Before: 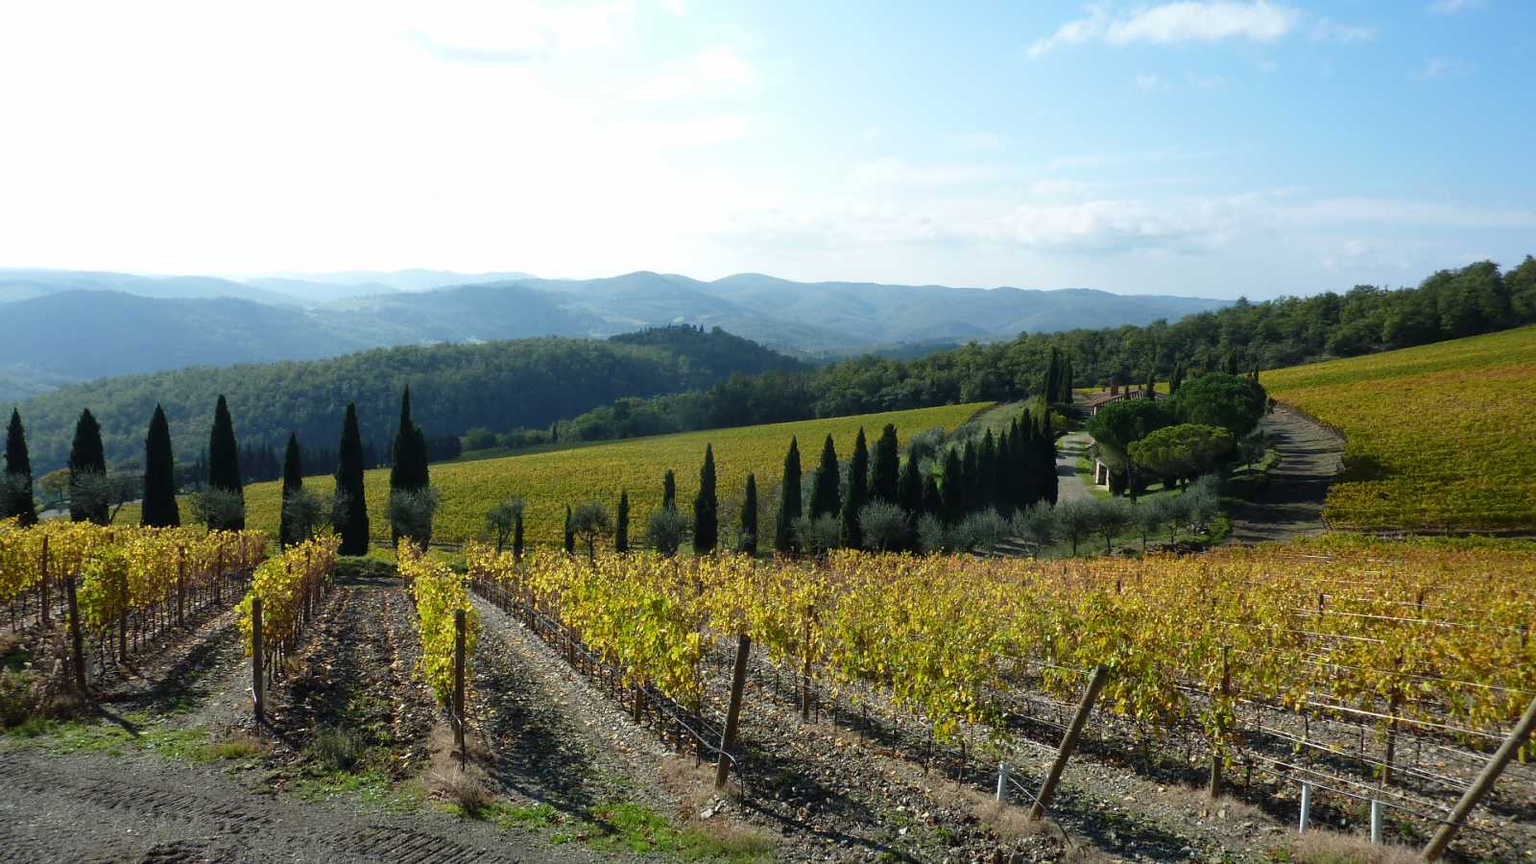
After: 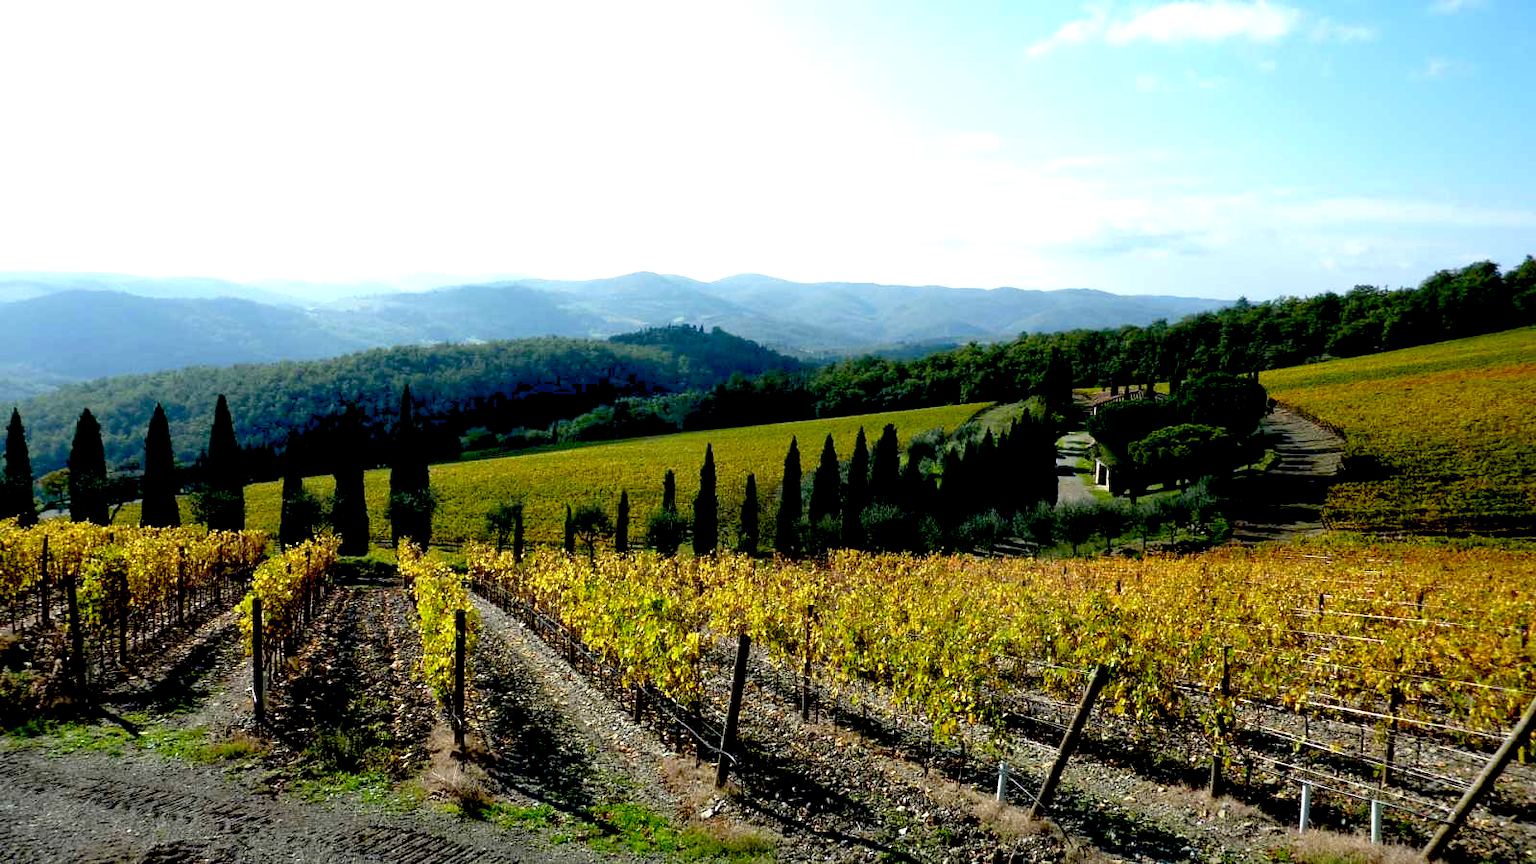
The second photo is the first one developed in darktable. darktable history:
exposure: black level correction 0.04, exposure 0.499 EV, compensate highlight preservation false
